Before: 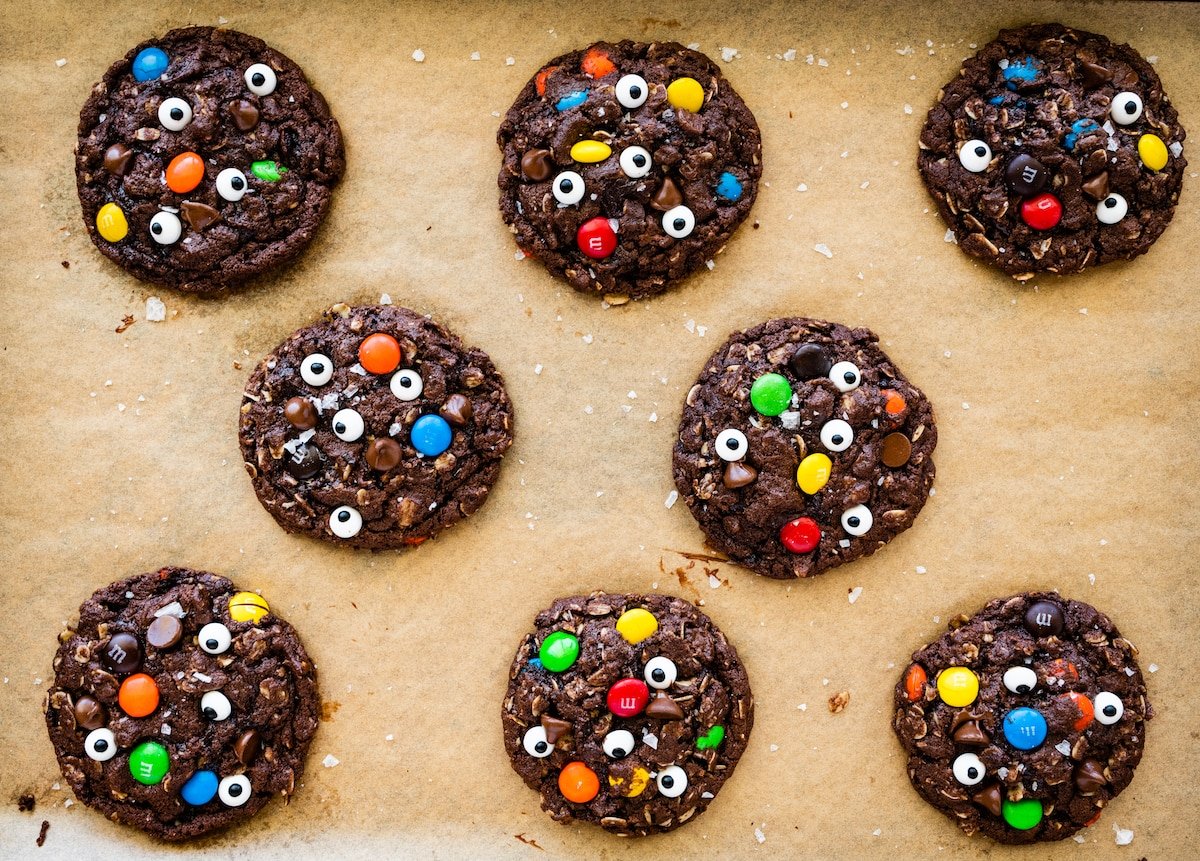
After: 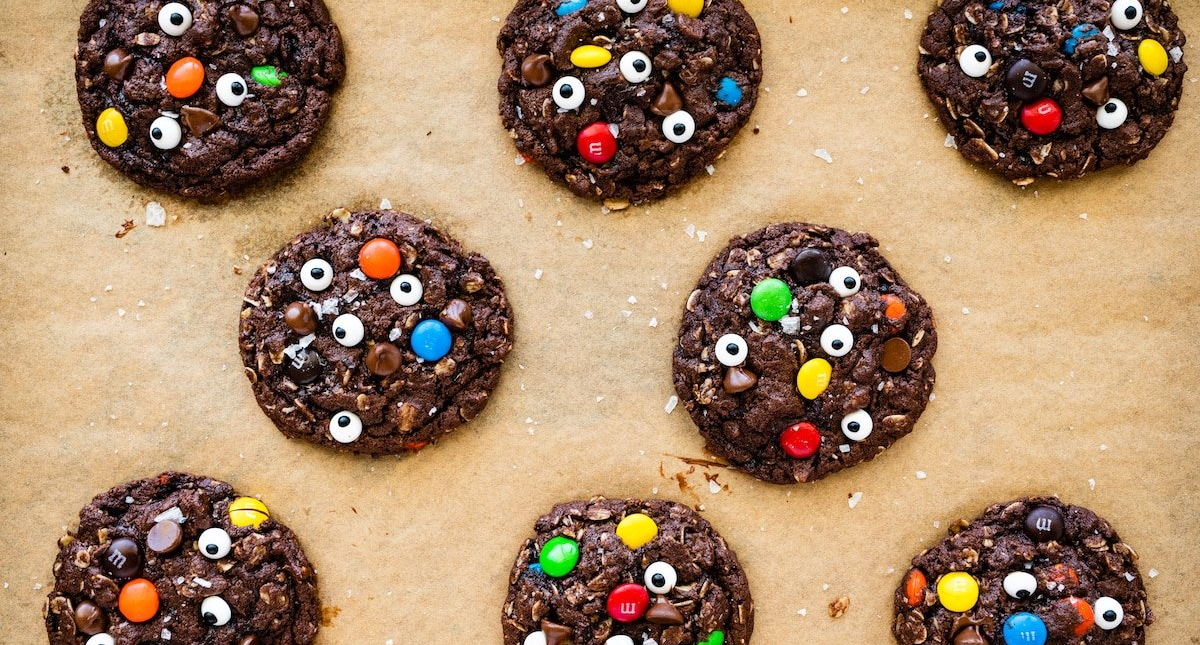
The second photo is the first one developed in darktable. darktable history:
crop: top 11.04%, bottom 13.934%
tone equalizer: on, module defaults
